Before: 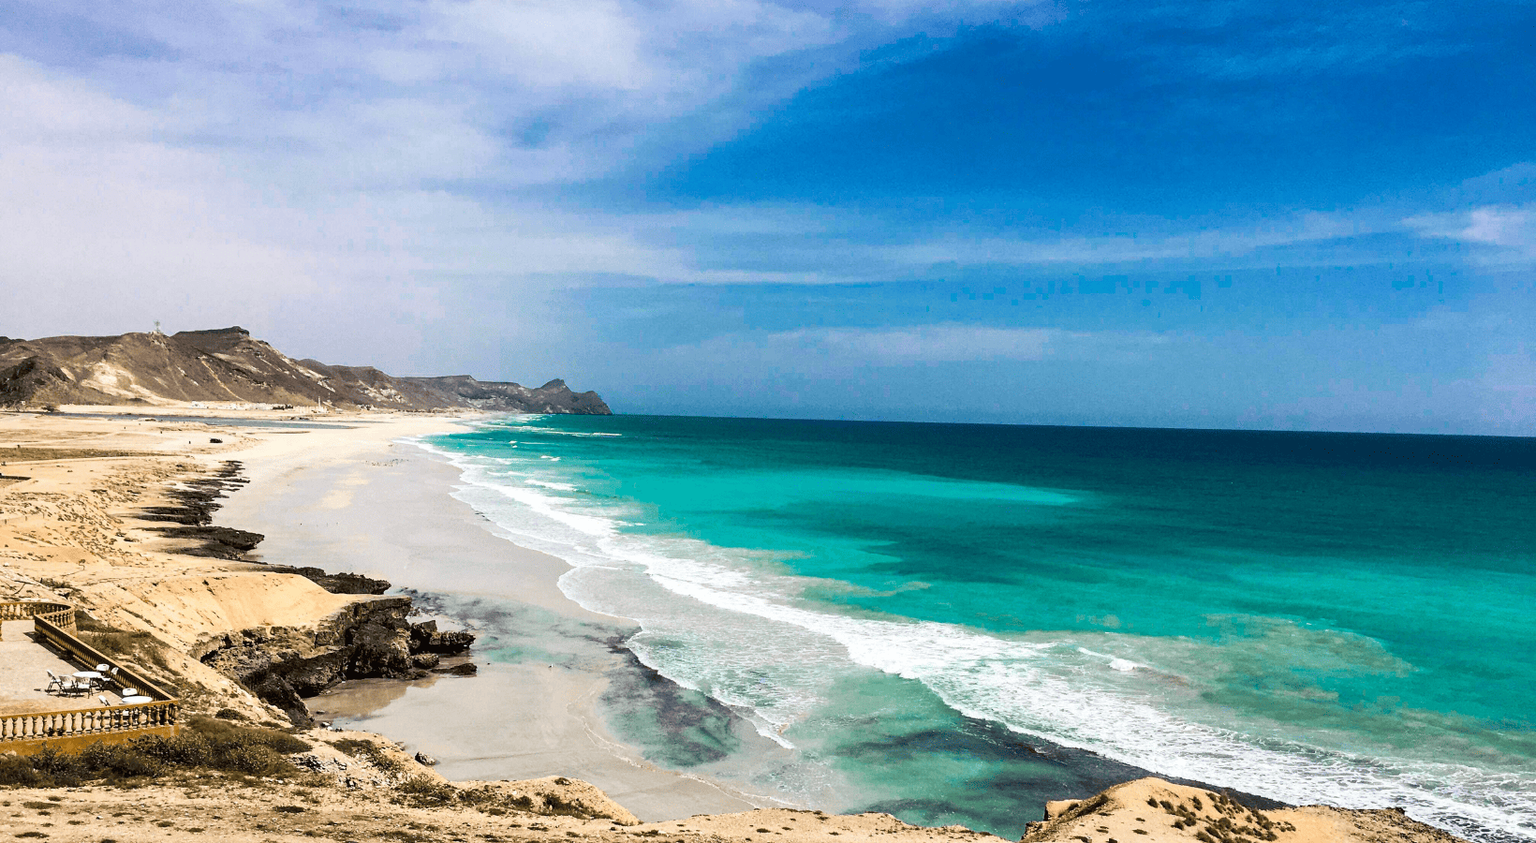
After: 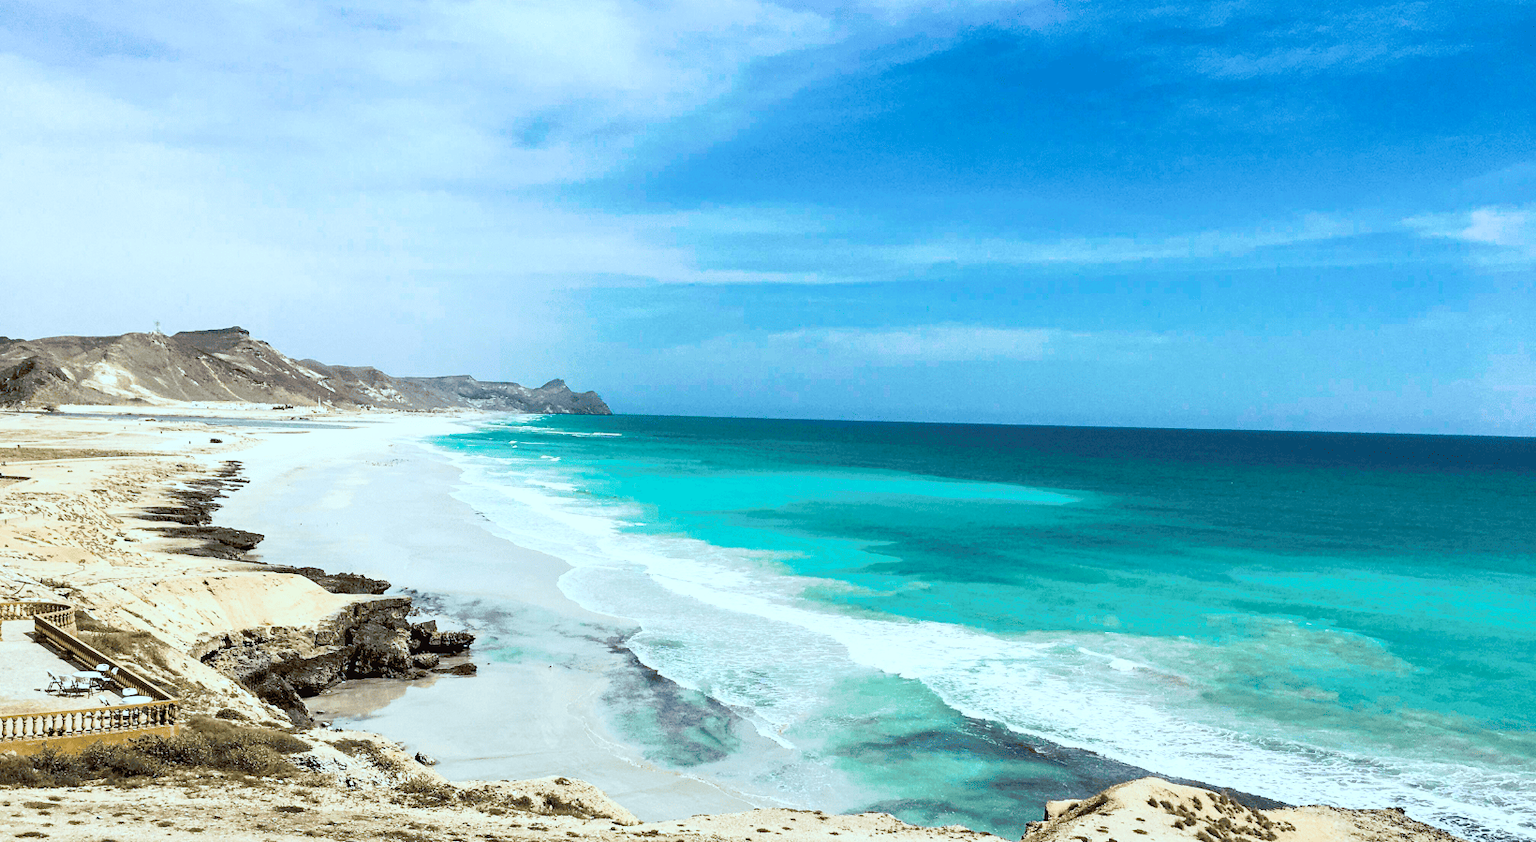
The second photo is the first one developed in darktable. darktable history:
tone curve: curves: ch0 [(0, 0) (0.003, 0.013) (0.011, 0.017) (0.025, 0.035) (0.044, 0.093) (0.069, 0.146) (0.1, 0.179) (0.136, 0.243) (0.177, 0.294) (0.224, 0.332) (0.277, 0.412) (0.335, 0.454) (0.399, 0.531) (0.468, 0.611) (0.543, 0.669) (0.623, 0.738) (0.709, 0.823) (0.801, 0.881) (0.898, 0.951) (1, 1)], preserve colors none
color correction: highlights a* -10.04, highlights b* -10.37
